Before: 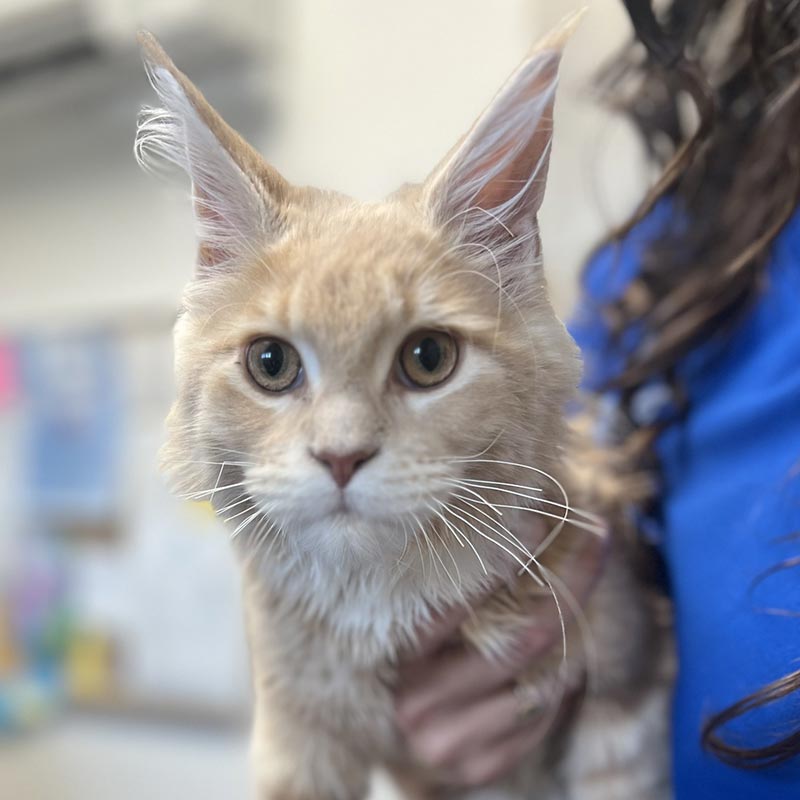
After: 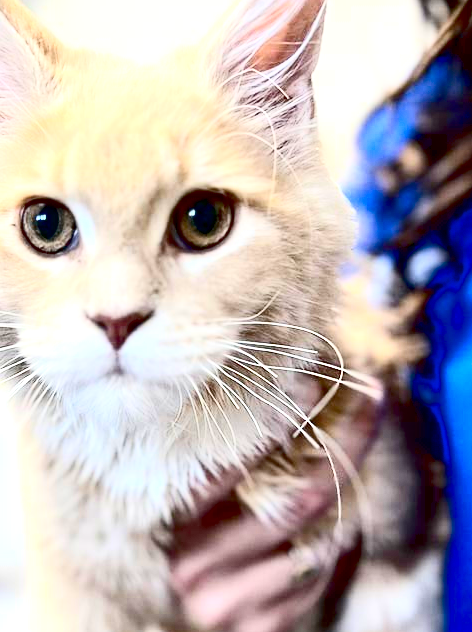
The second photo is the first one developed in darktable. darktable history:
exposure: black level correction 0.036, exposure 0.903 EV, compensate highlight preservation false
crop and rotate: left 28.159%, top 17.365%, right 12.789%, bottom 3.526%
contrast brightness saturation: contrast 0.41, brightness 0.098, saturation 0.215
